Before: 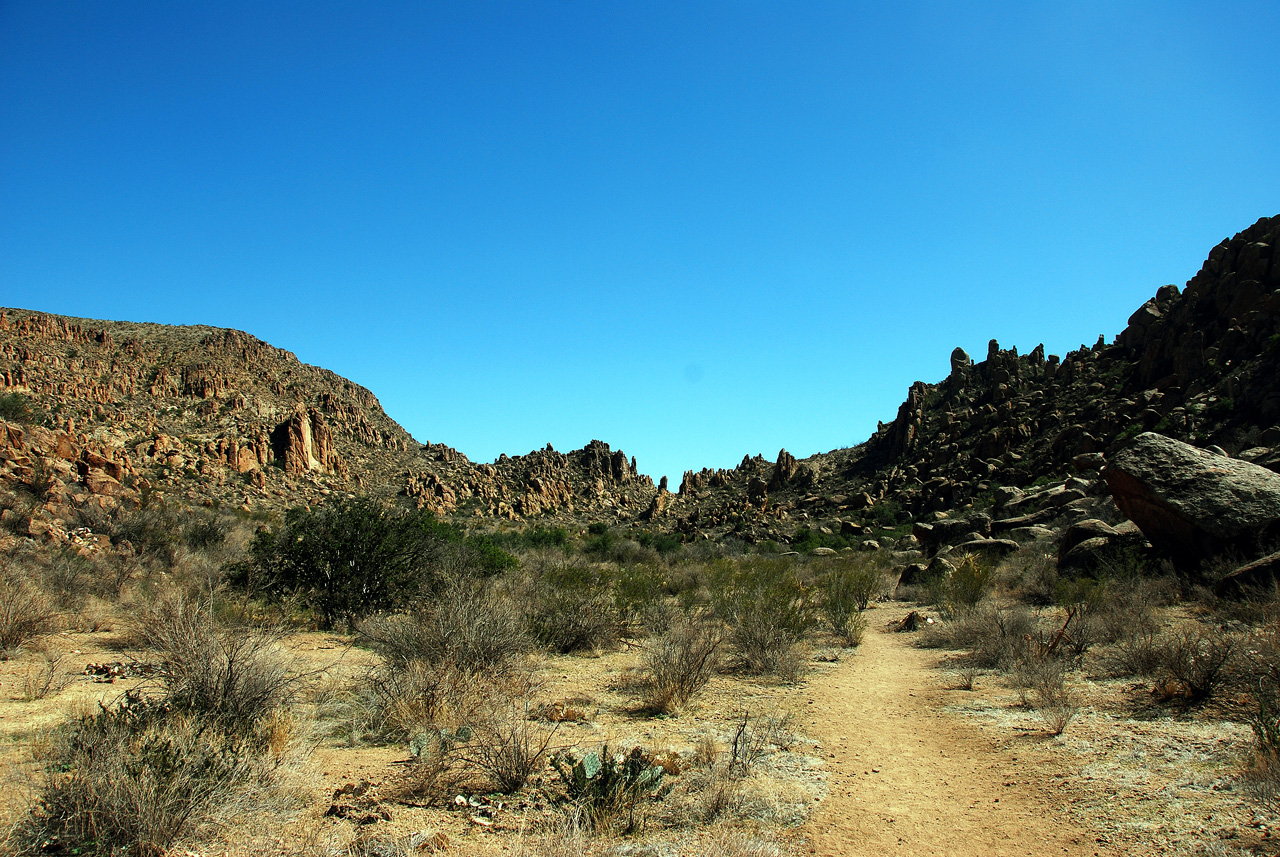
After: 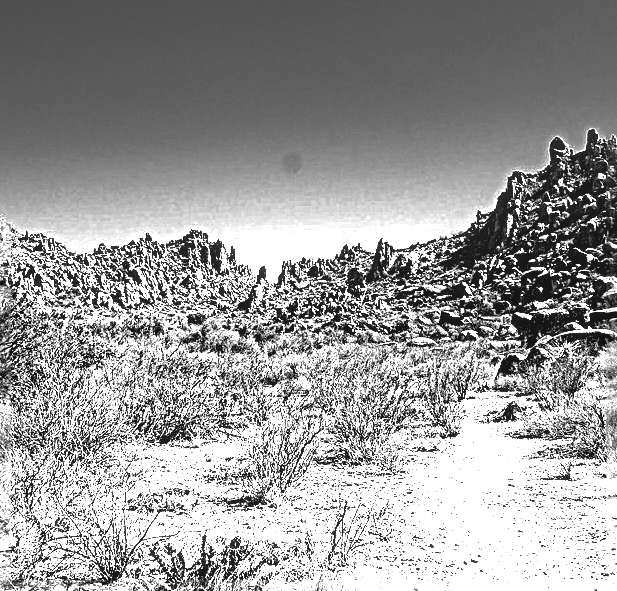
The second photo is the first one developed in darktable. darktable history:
crop: left 31.38%, top 24.513%, right 20.402%, bottom 6.426%
sharpen: radius 4.004, amount 1.993
exposure: black level correction 0.001, exposure 0.143 EV, compensate exposure bias true, compensate highlight preservation false
local contrast: on, module defaults
color zones: curves: ch0 [(0, 0.554) (0.146, 0.662) (0.293, 0.86) (0.503, 0.774) (0.637, 0.106) (0.74, 0.072) (0.866, 0.488) (0.998, 0.569)]; ch1 [(0, 0) (0.143, 0) (0.286, 0) (0.429, 0) (0.571, 0) (0.714, 0) (0.857, 0)]
tone curve: curves: ch0 [(0, 0) (0.003, 0.003) (0.011, 0.012) (0.025, 0.026) (0.044, 0.046) (0.069, 0.072) (0.1, 0.104) (0.136, 0.141) (0.177, 0.185) (0.224, 0.234) (0.277, 0.289) (0.335, 0.349) (0.399, 0.415) (0.468, 0.488) (0.543, 0.566) (0.623, 0.649) (0.709, 0.739) (0.801, 0.834) (0.898, 0.923) (1, 1)], color space Lab, independent channels, preserve colors none
